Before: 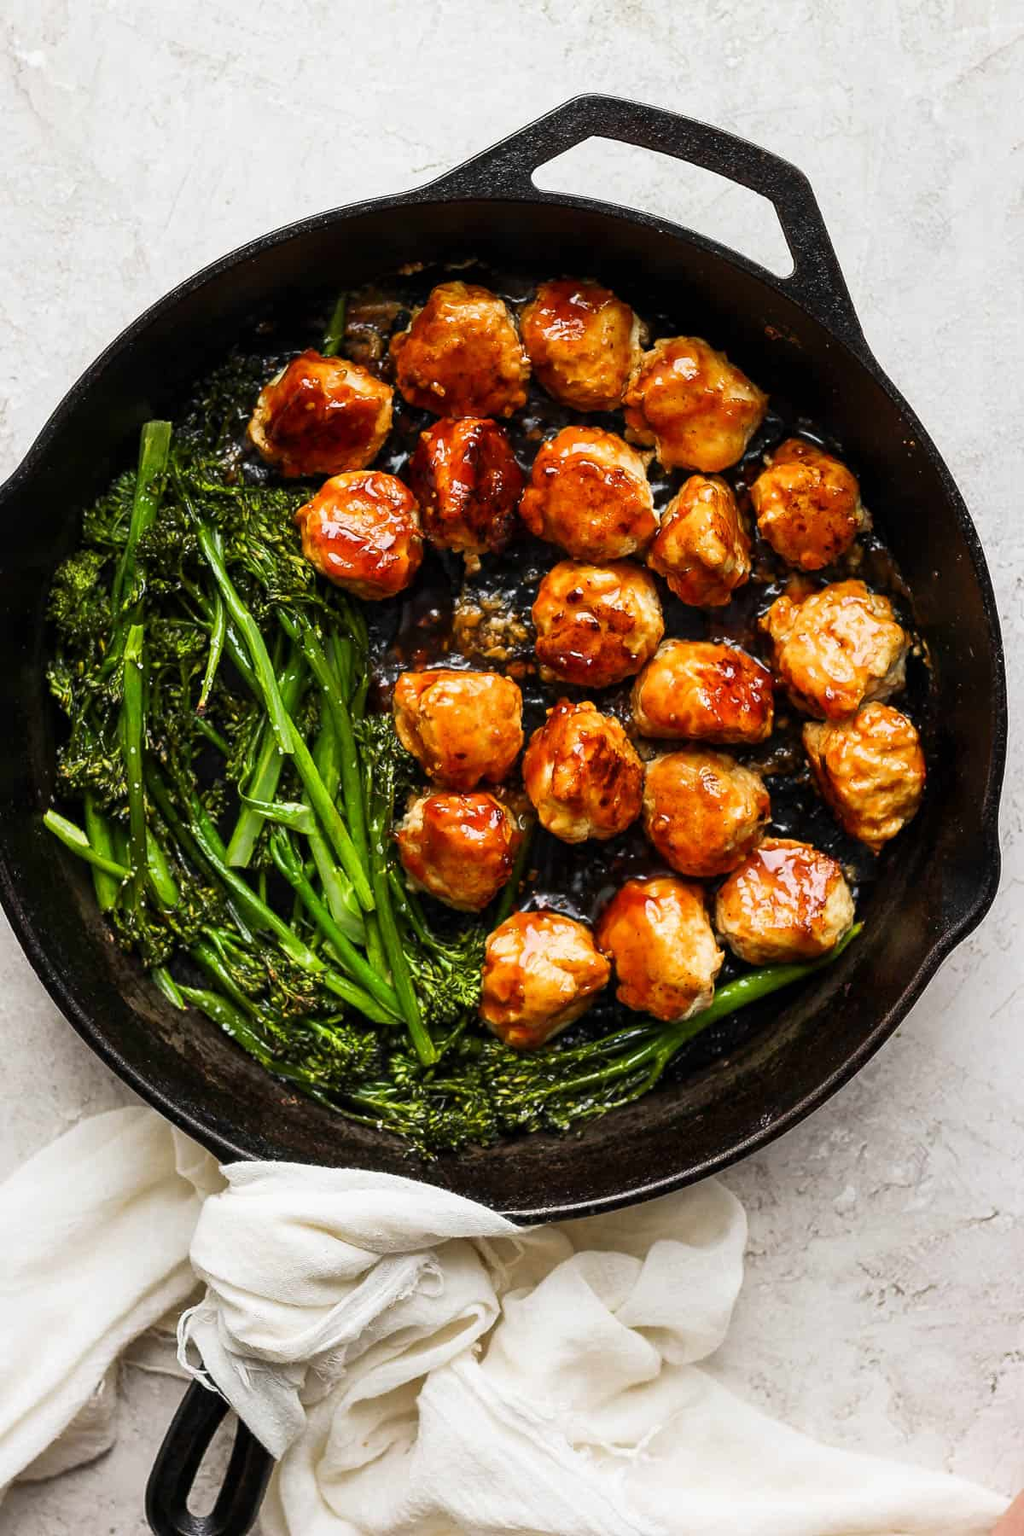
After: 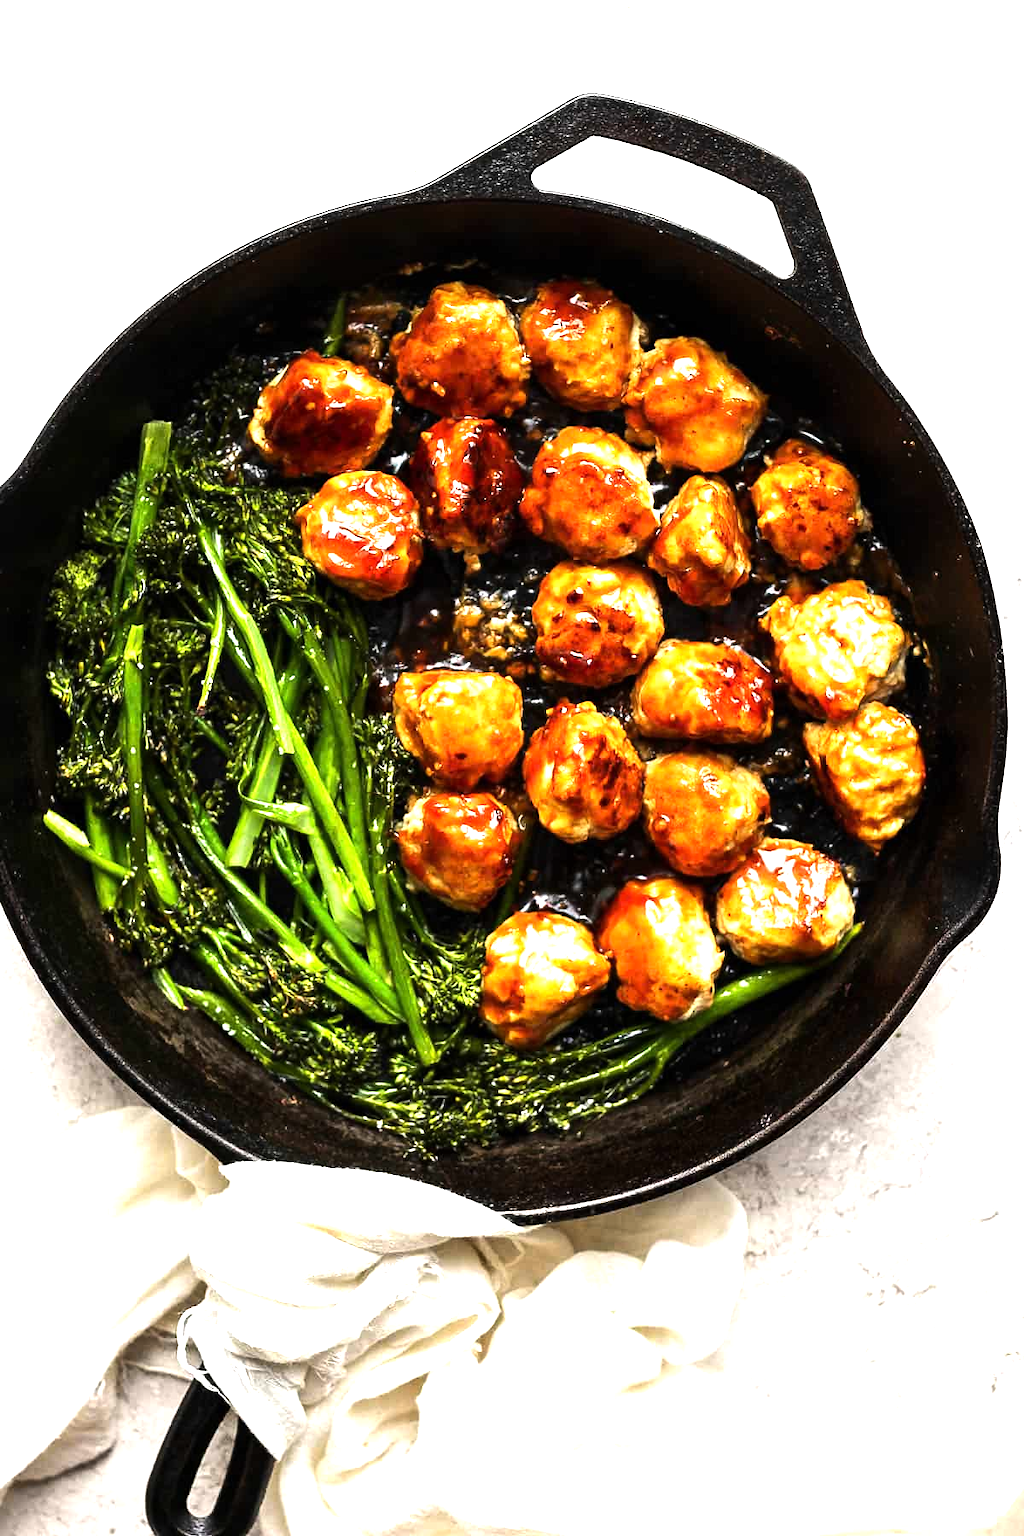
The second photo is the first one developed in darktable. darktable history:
exposure: exposure 0.608 EV, compensate highlight preservation false
tone equalizer: -8 EV -0.785 EV, -7 EV -0.726 EV, -6 EV -0.618 EV, -5 EV -0.399 EV, -3 EV 0.376 EV, -2 EV 0.6 EV, -1 EV 0.687 EV, +0 EV 0.746 EV, edges refinement/feathering 500, mask exposure compensation -1.57 EV, preserve details no
